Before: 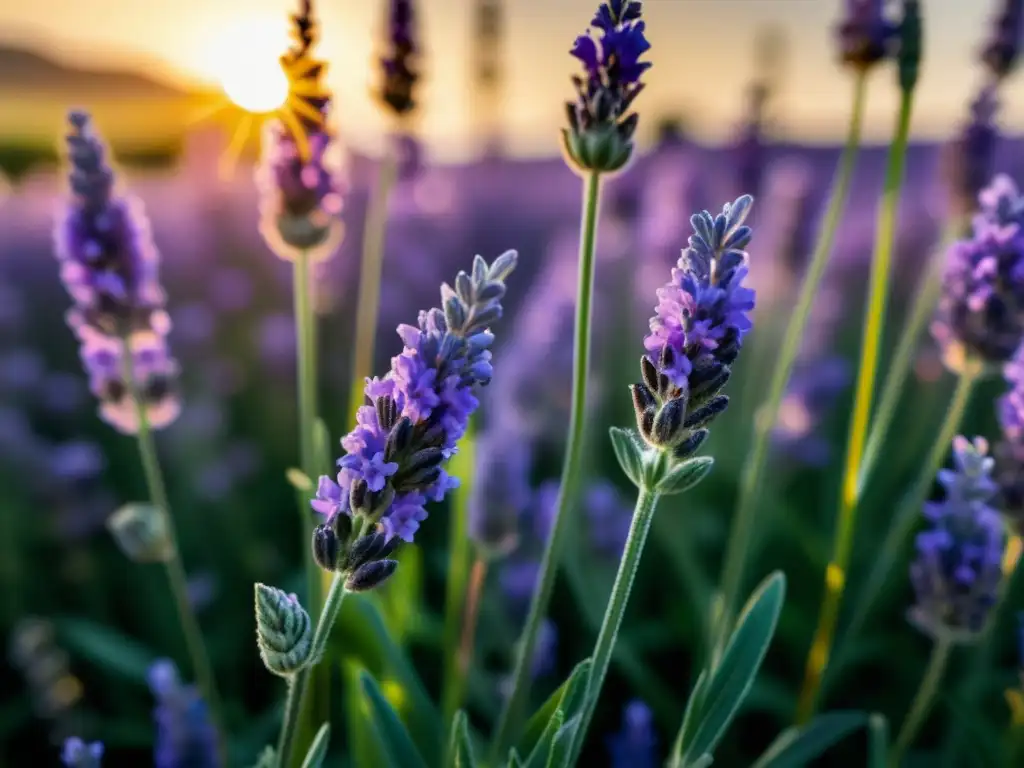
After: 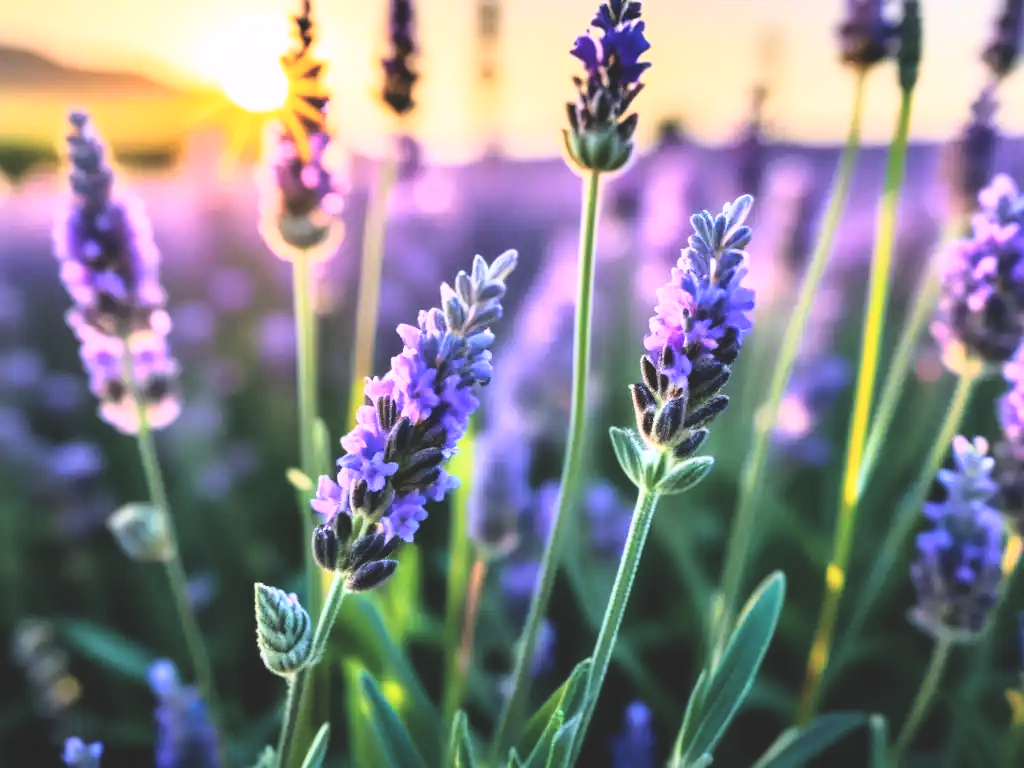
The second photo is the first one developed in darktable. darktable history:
base curve: curves: ch0 [(0, 0) (0.026, 0.03) (0.109, 0.232) (0.351, 0.748) (0.669, 0.968) (1, 1)]
color calibration: illuminant as shot in camera, x 0.358, y 0.373, temperature 4628.91 K
color balance rgb: highlights gain › chroma 1.342%, highlights gain › hue 56.34°, global offset › luminance 1.997%, perceptual saturation grading › global saturation -11.273%, global vibrance 31.337%
